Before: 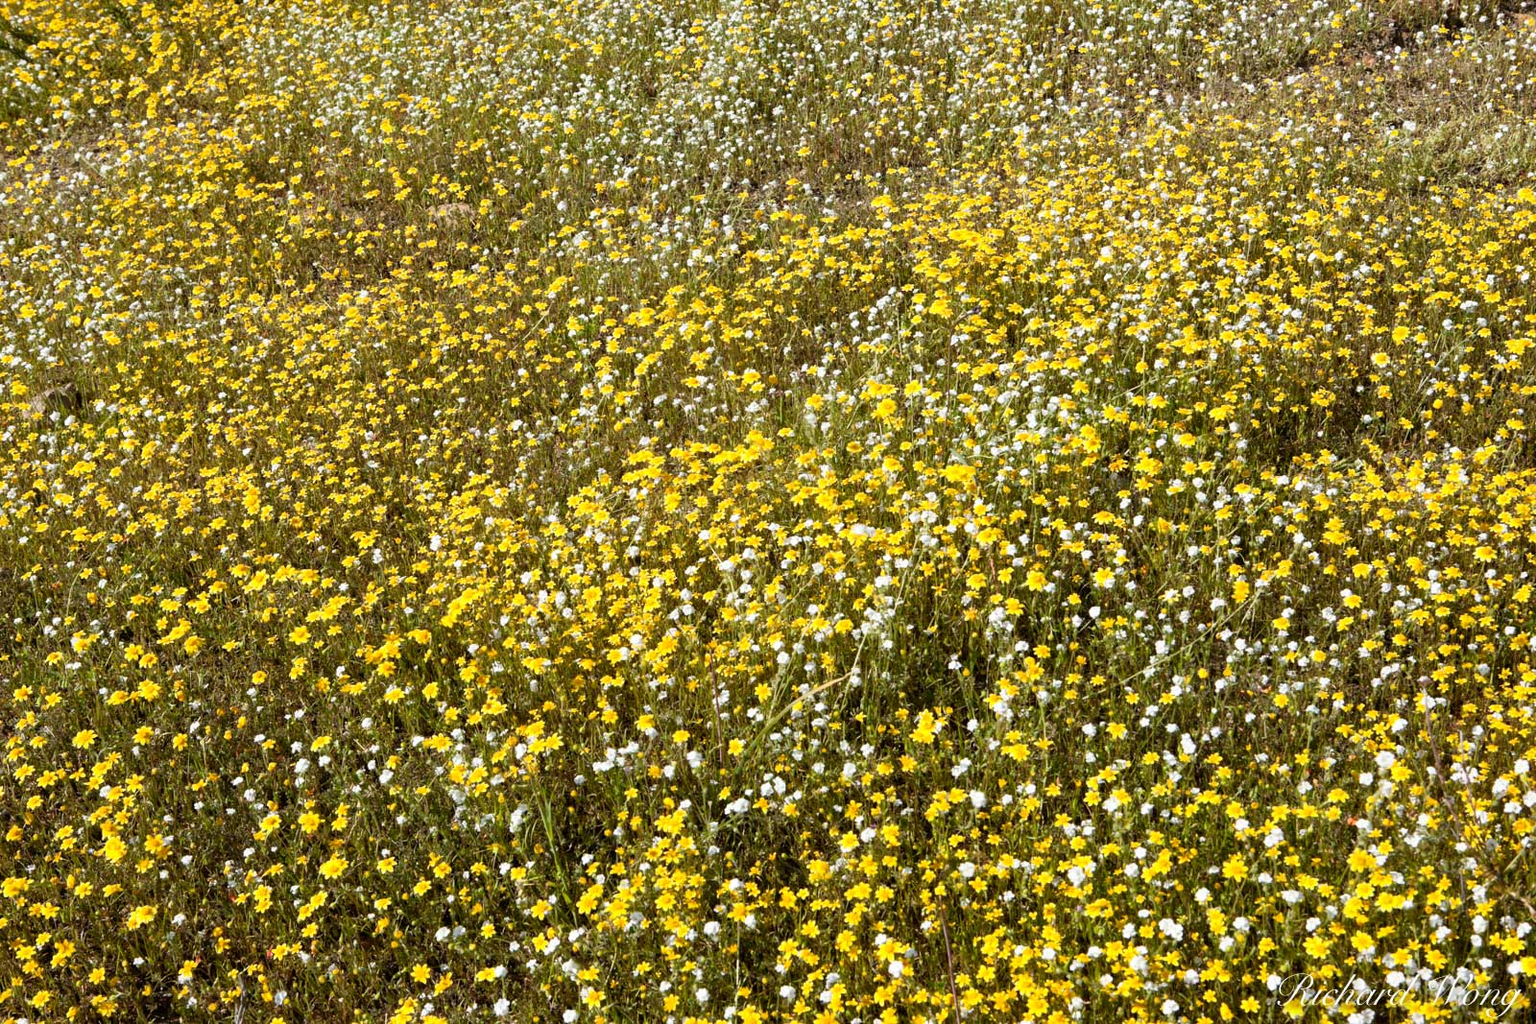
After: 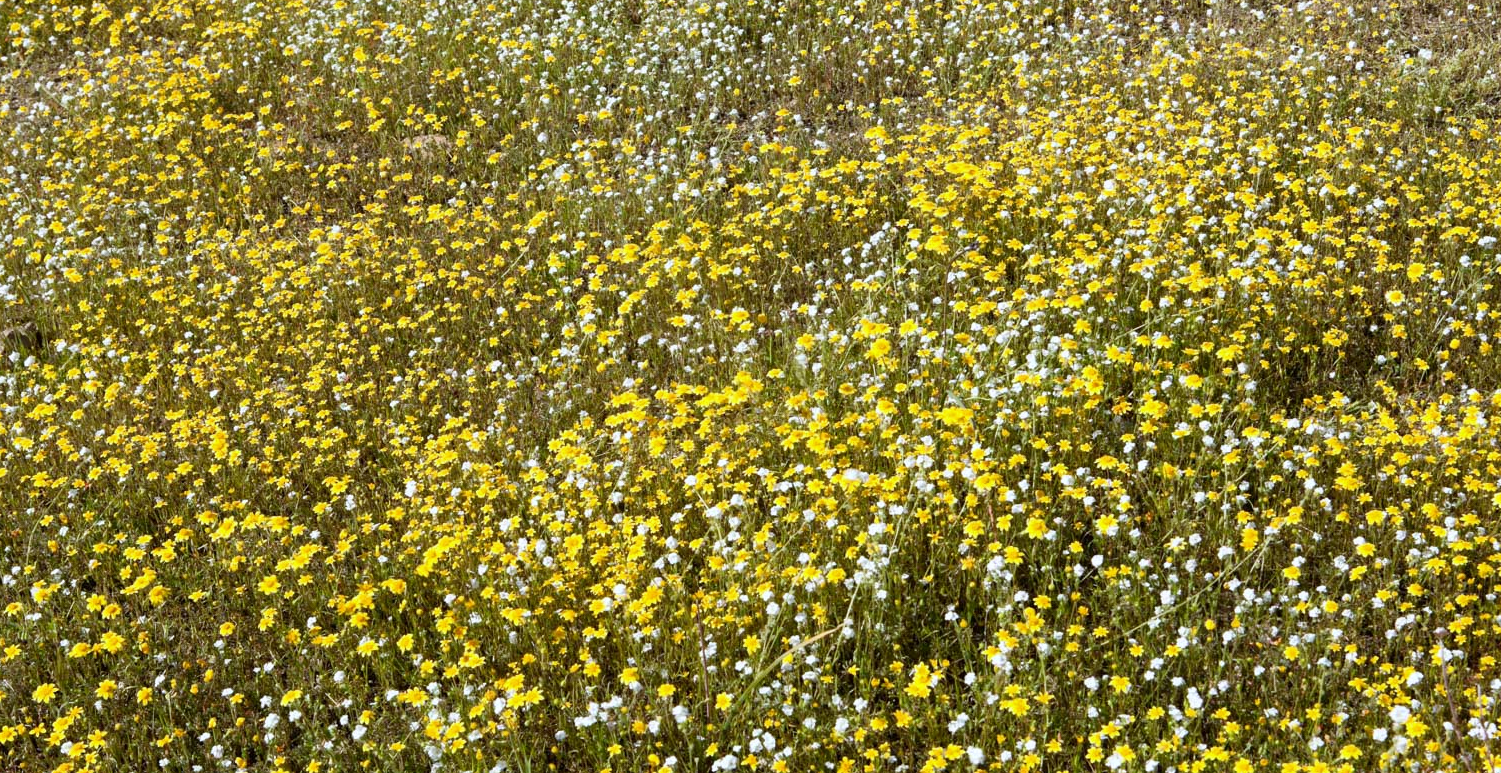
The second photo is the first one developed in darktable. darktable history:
crop: left 2.737%, top 7.287%, right 3.421%, bottom 20.179%
white balance: red 0.967, blue 1.049
